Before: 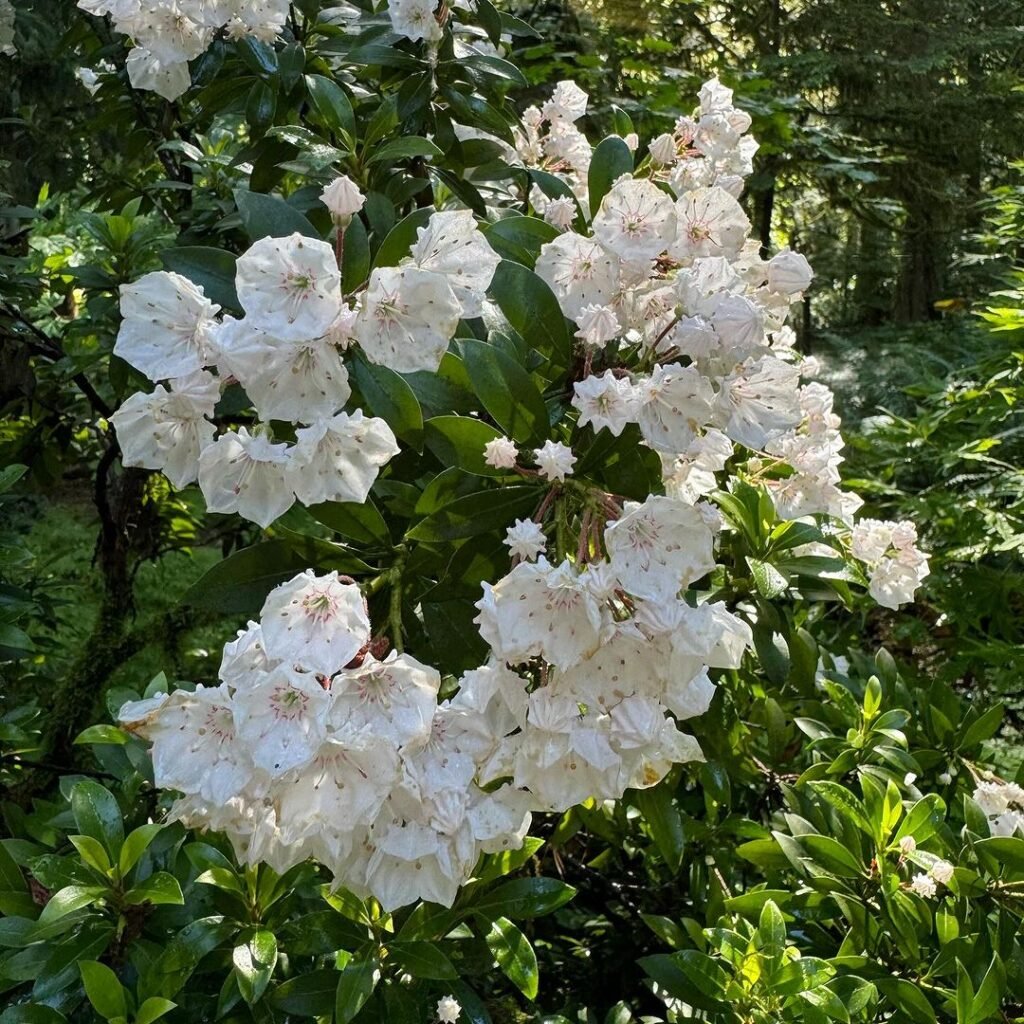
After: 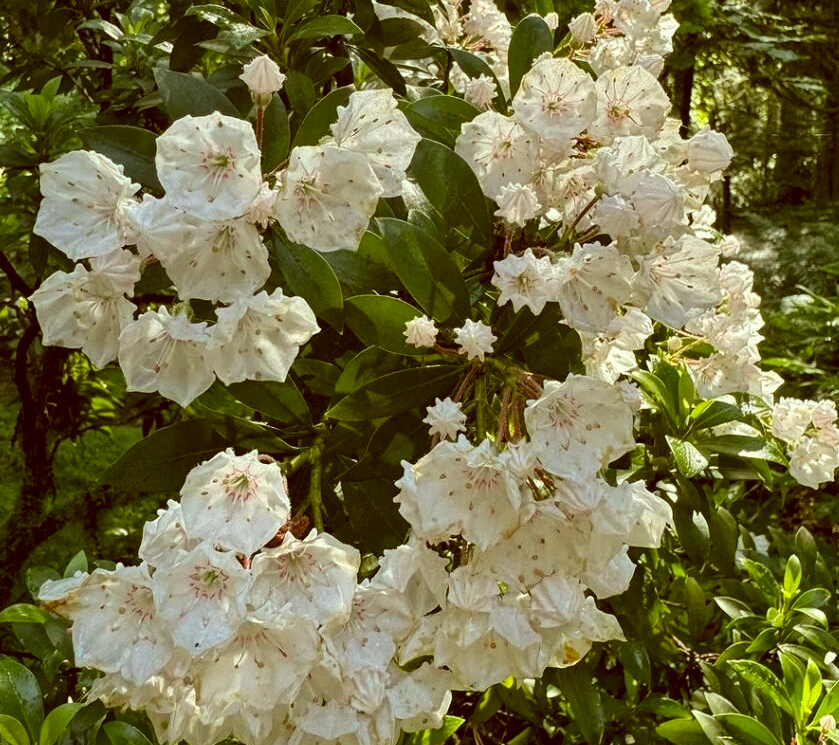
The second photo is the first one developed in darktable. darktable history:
crop: left 7.856%, top 11.836%, right 10.12%, bottom 15.387%
local contrast: highlights 100%, shadows 100%, detail 120%, midtone range 0.2
color correction: highlights a* -5.3, highlights b* 9.8, shadows a* 9.8, shadows b* 24.26
